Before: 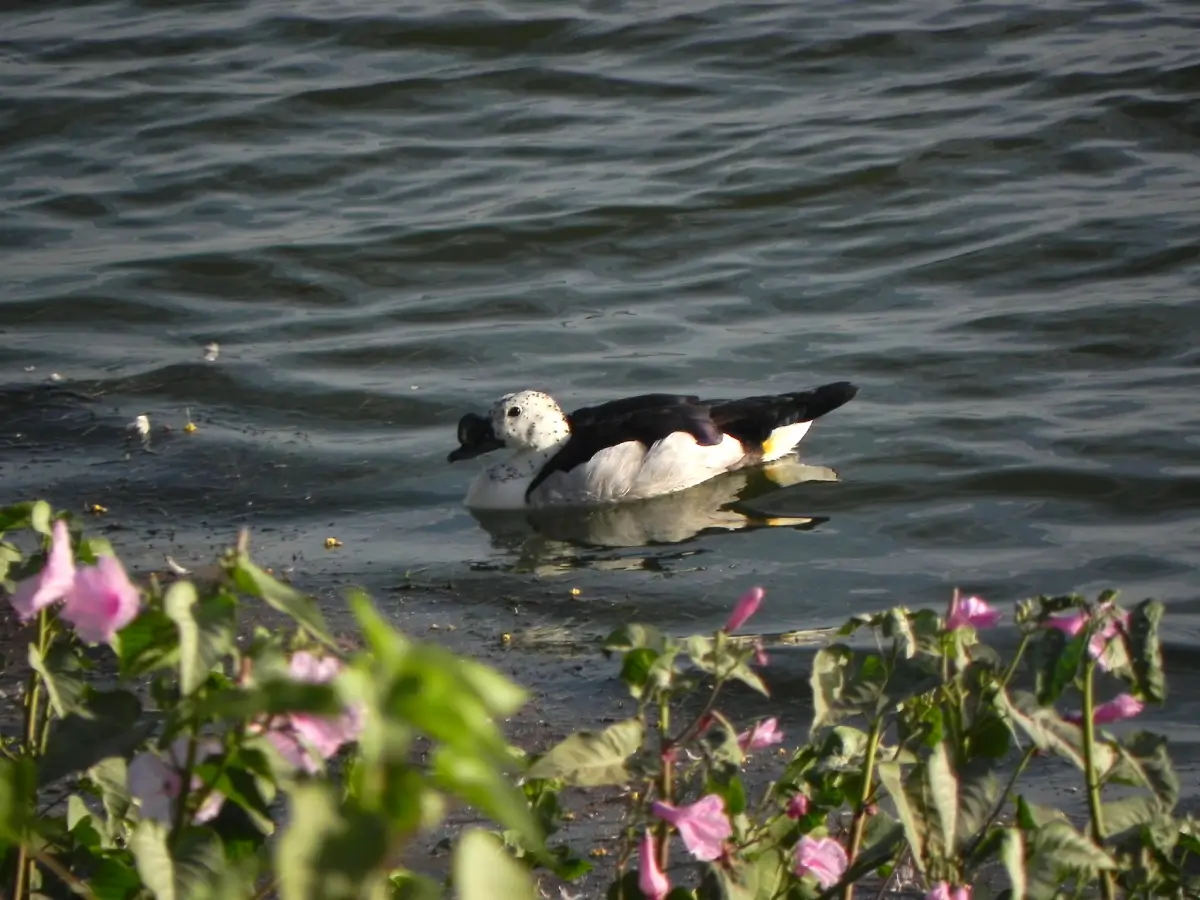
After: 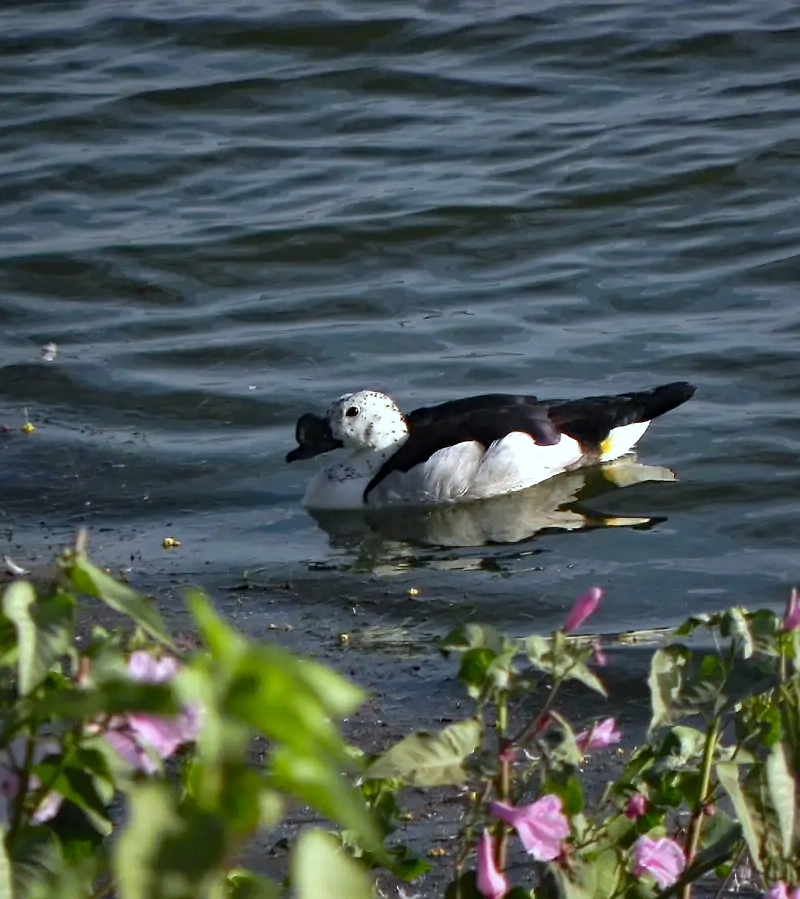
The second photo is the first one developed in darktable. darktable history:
white balance: red 0.924, blue 1.095
haze removal: compatibility mode true, adaptive false
crop and rotate: left 13.537%, right 19.796%
sharpen: radius 0.969, amount 0.604
